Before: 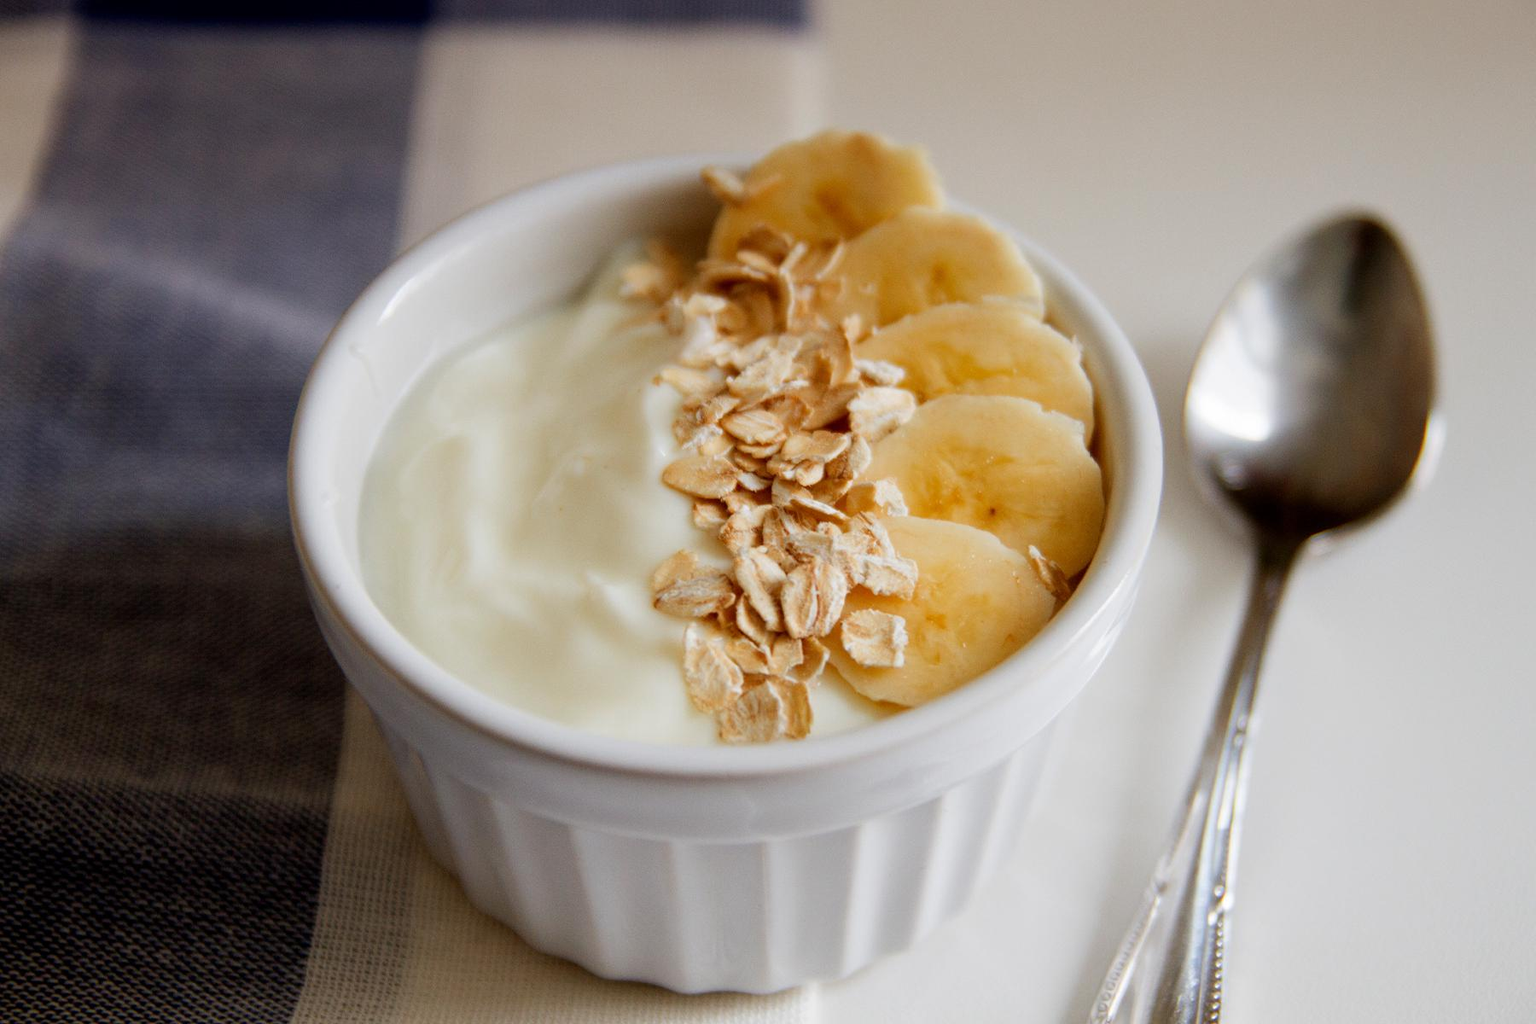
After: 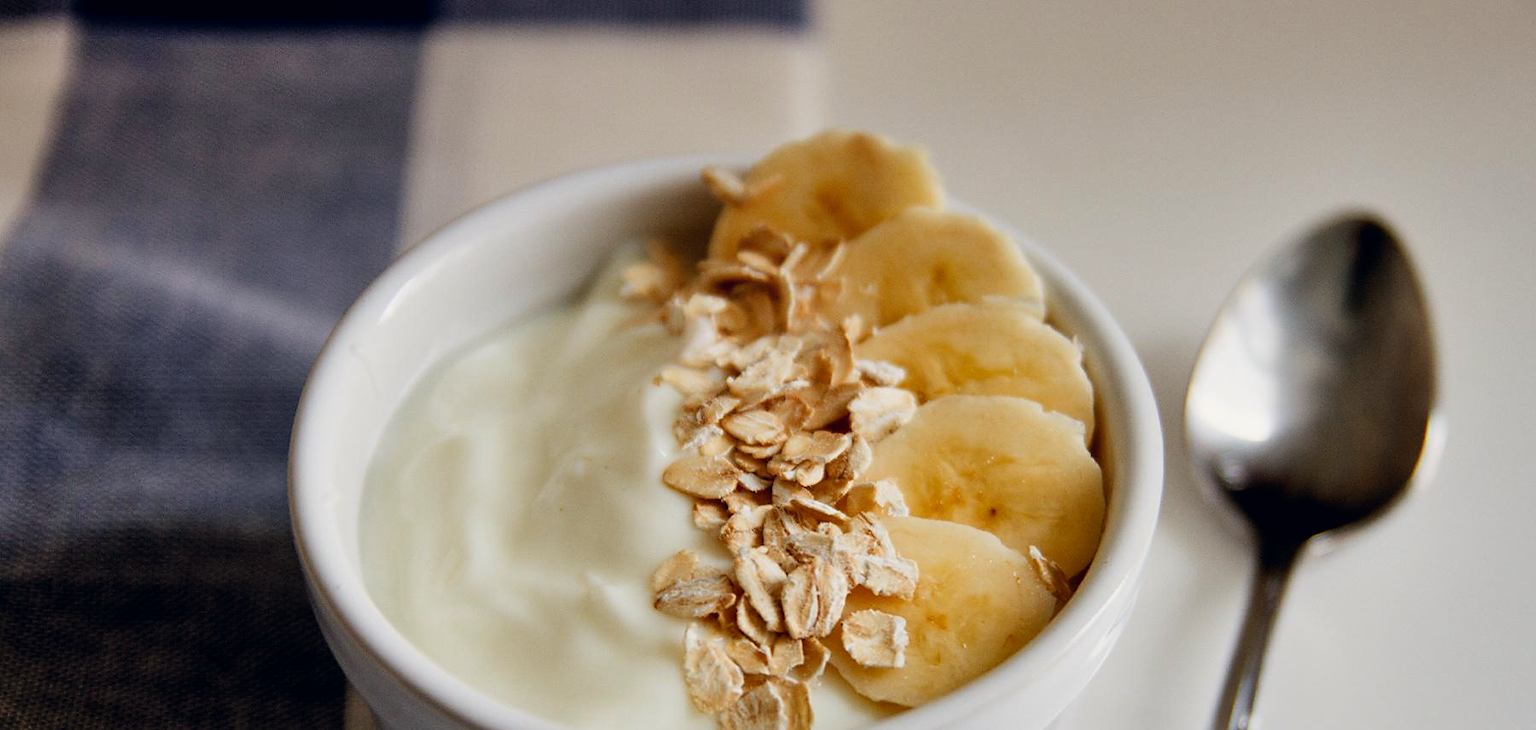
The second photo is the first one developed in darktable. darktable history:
crop: right 0.001%, bottom 28.626%
sharpen: radius 1.855, amount 0.413, threshold 1.508
color correction: highlights a* 0.211, highlights b* 2.69, shadows a* -0.94, shadows b* -4.04
shadows and highlights: soften with gaussian
filmic rgb: middle gray luminance 22%, black relative exposure -14 EV, white relative exposure 2.97 EV, target black luminance 0%, hardness 8.79, latitude 59.99%, contrast 1.213, highlights saturation mix 6.04%, shadows ↔ highlights balance 42.05%, color science v6 (2022)
